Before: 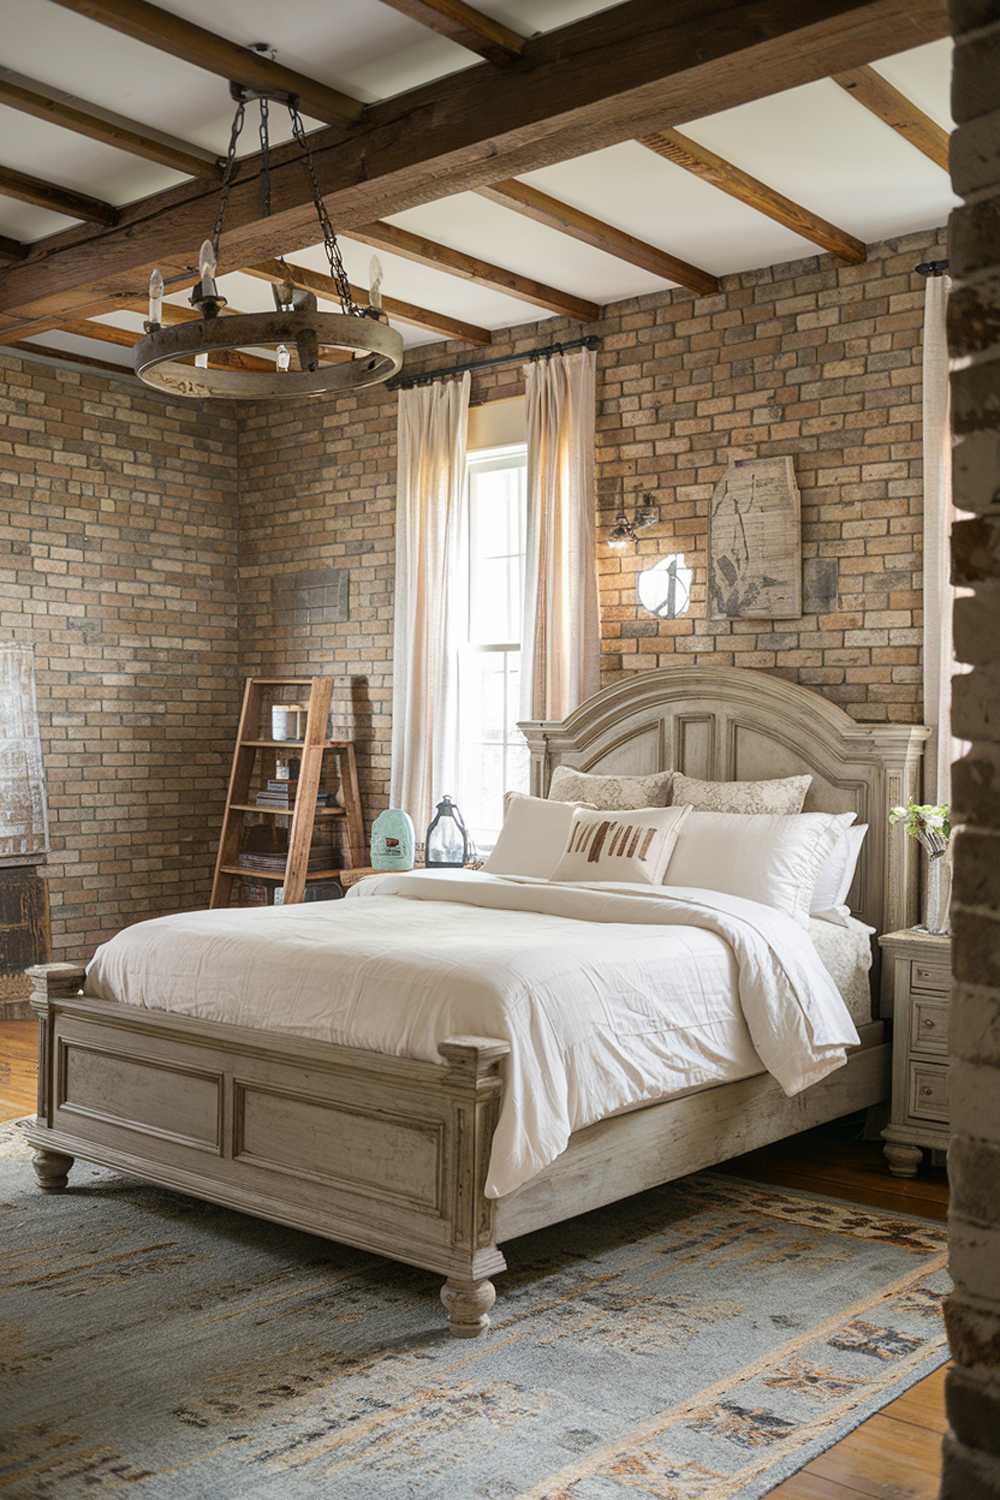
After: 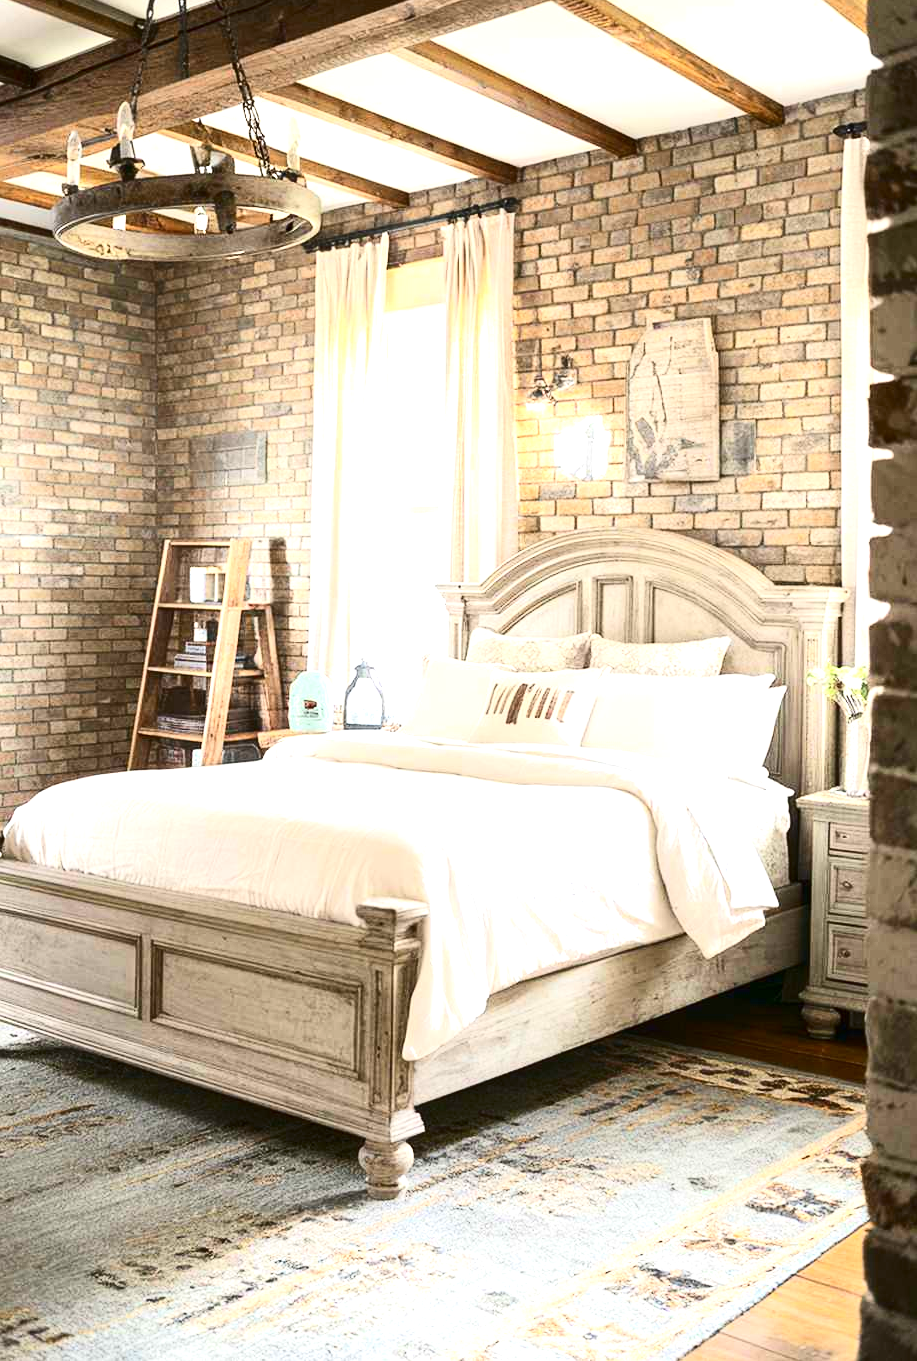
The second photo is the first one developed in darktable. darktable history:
exposure: black level correction 0, exposure 1.35 EV, compensate exposure bias true, compensate highlight preservation false
contrast brightness saturation: contrast 0.28
crop and rotate: left 8.262%, top 9.226%
